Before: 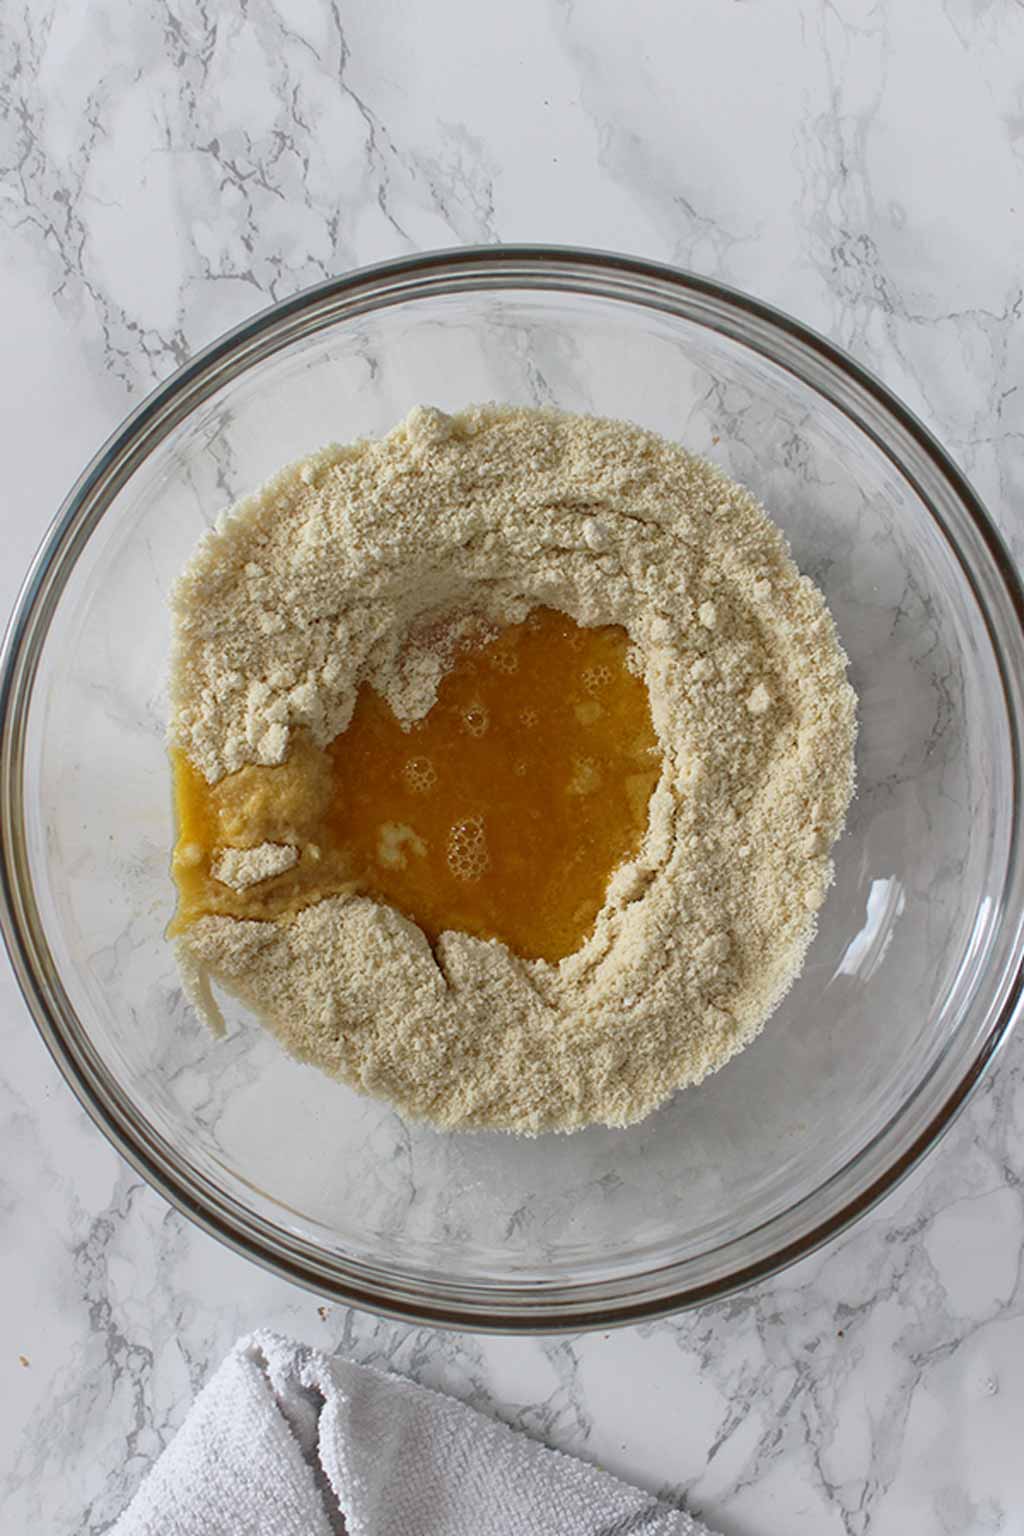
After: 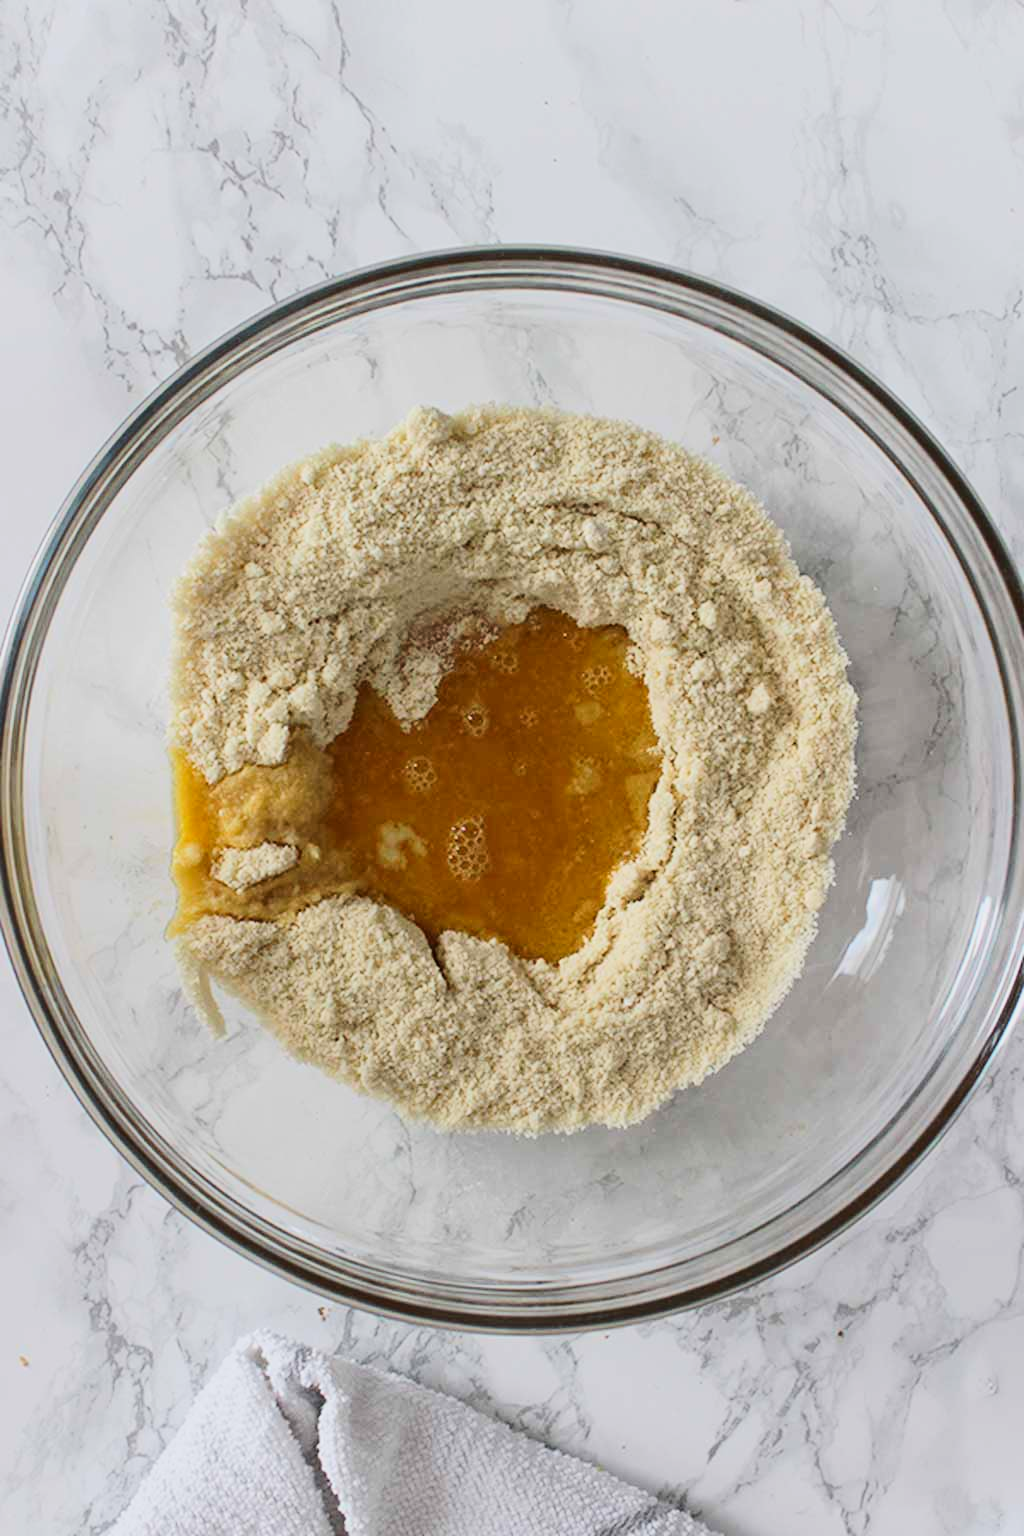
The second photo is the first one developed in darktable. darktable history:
tone curve: curves: ch0 [(0, 0.006) (0.184, 0.172) (0.405, 0.46) (0.456, 0.528) (0.634, 0.728) (0.877, 0.89) (0.984, 0.935)]; ch1 [(0, 0) (0.443, 0.43) (0.492, 0.495) (0.566, 0.582) (0.595, 0.606) (0.608, 0.609) (0.65, 0.677) (1, 1)]; ch2 [(0, 0) (0.33, 0.301) (0.421, 0.443) (0.447, 0.489) (0.492, 0.495) (0.537, 0.583) (0.586, 0.591) (0.663, 0.686) (1, 1)], color space Lab, linked channels, preserve colors none
